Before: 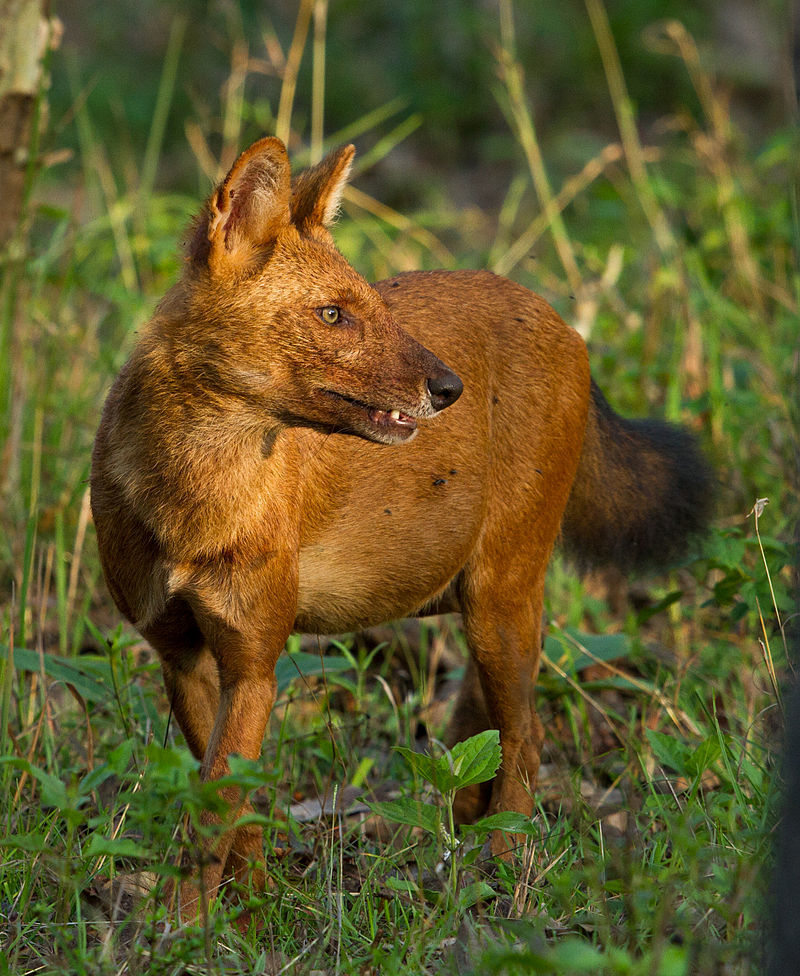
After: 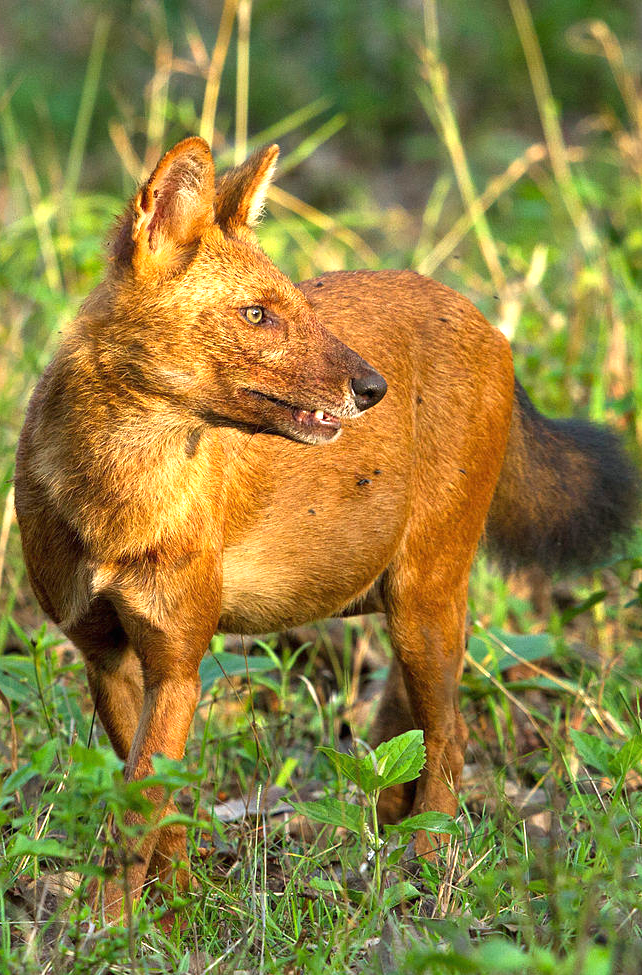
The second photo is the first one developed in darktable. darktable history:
exposure: black level correction 0, exposure 1.195 EV, compensate highlight preservation false
crop and rotate: left 9.549%, right 10.178%
